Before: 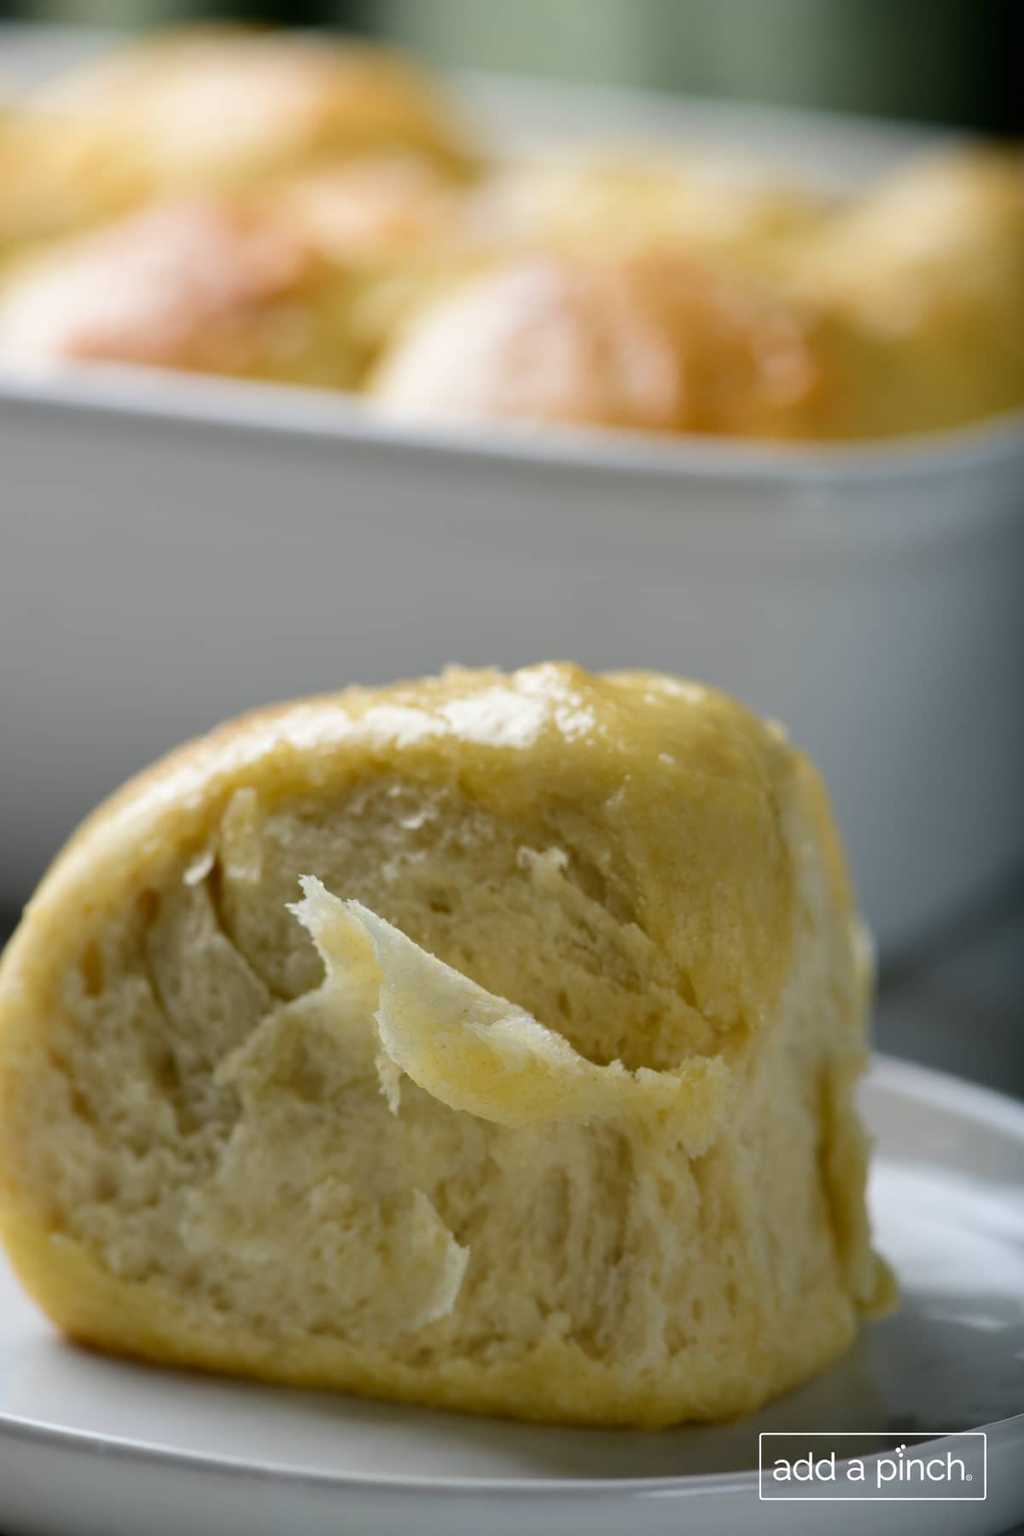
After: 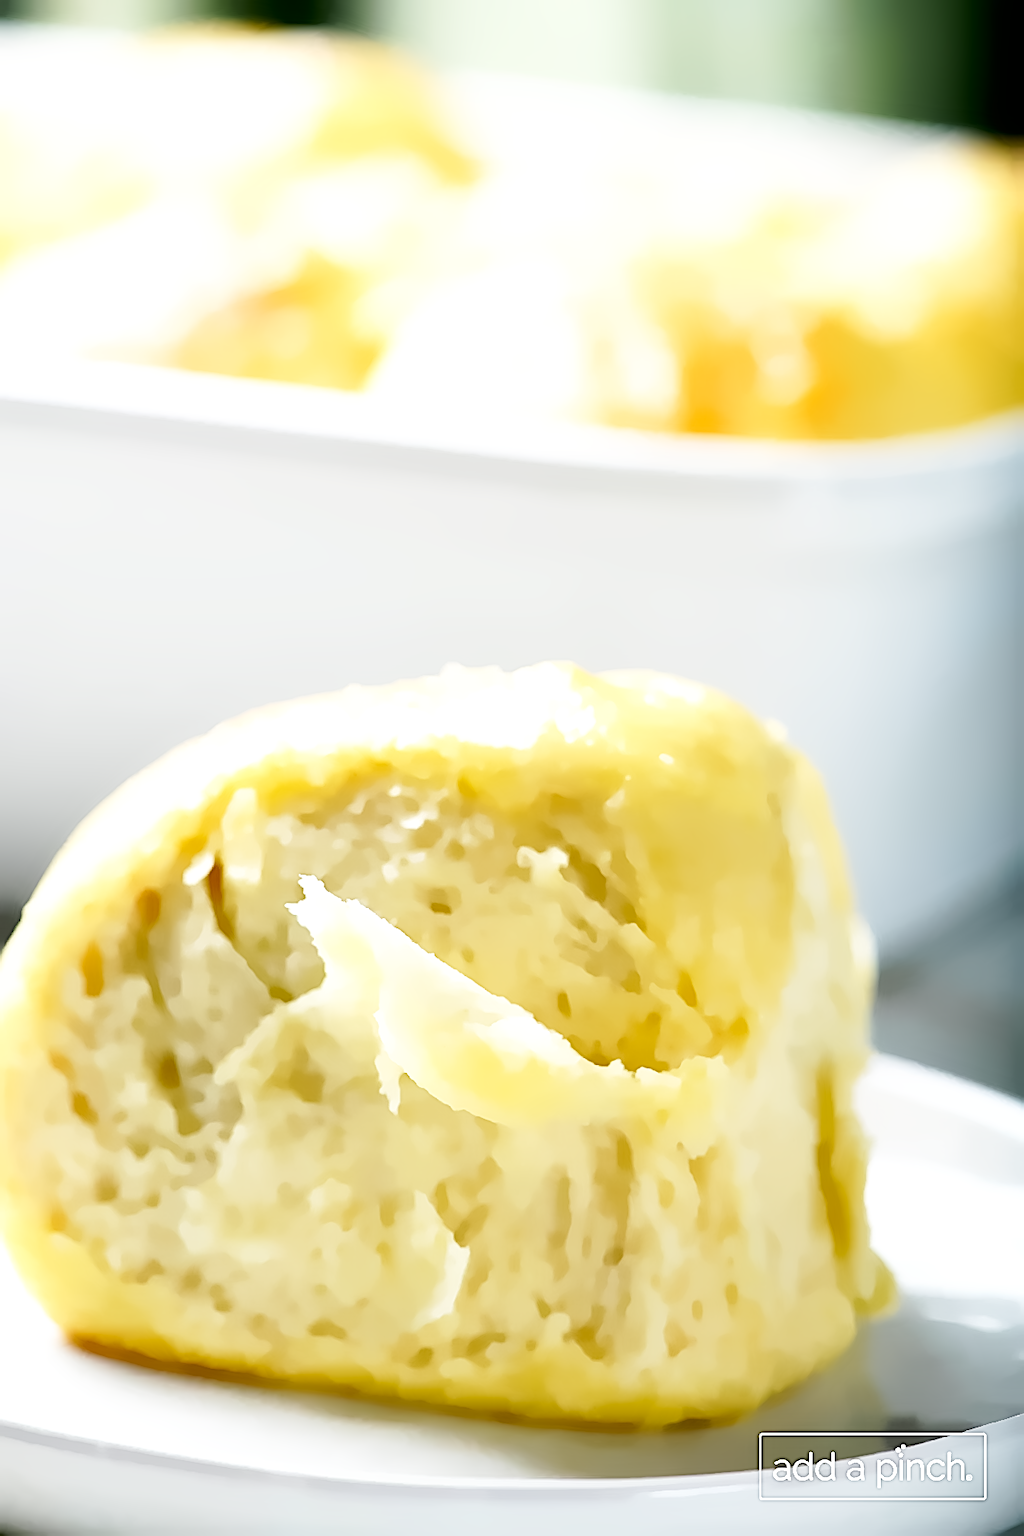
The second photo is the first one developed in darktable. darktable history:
base curve: curves: ch0 [(0, 0) (0.005, 0.002) (0.15, 0.3) (0.4, 0.7) (0.75, 0.95) (1, 1)], preserve colors none
sharpen: amount 1
exposure #1: black level correction 0, exposure 3 EV, compensate highlight preservation false
exposure "1": black level correction 0.001, exposure 1.116 EV, compensate highlight preservation false
denoise (profiled): strength 2, central pixel weight 0, a [-1, 0, 0], y [[0, 0, 0.5 ×5] ×4, [0.5 ×7], [0.5 ×7]], fix various bugs in algorithm false, upgrade profiled transform false, color mode RGB, compensate highlight preservation false | blend: blend mode color, opacity 100%; mask: uniform (no mask)
astrophoto denoise: luma 24%, chroma 95%
